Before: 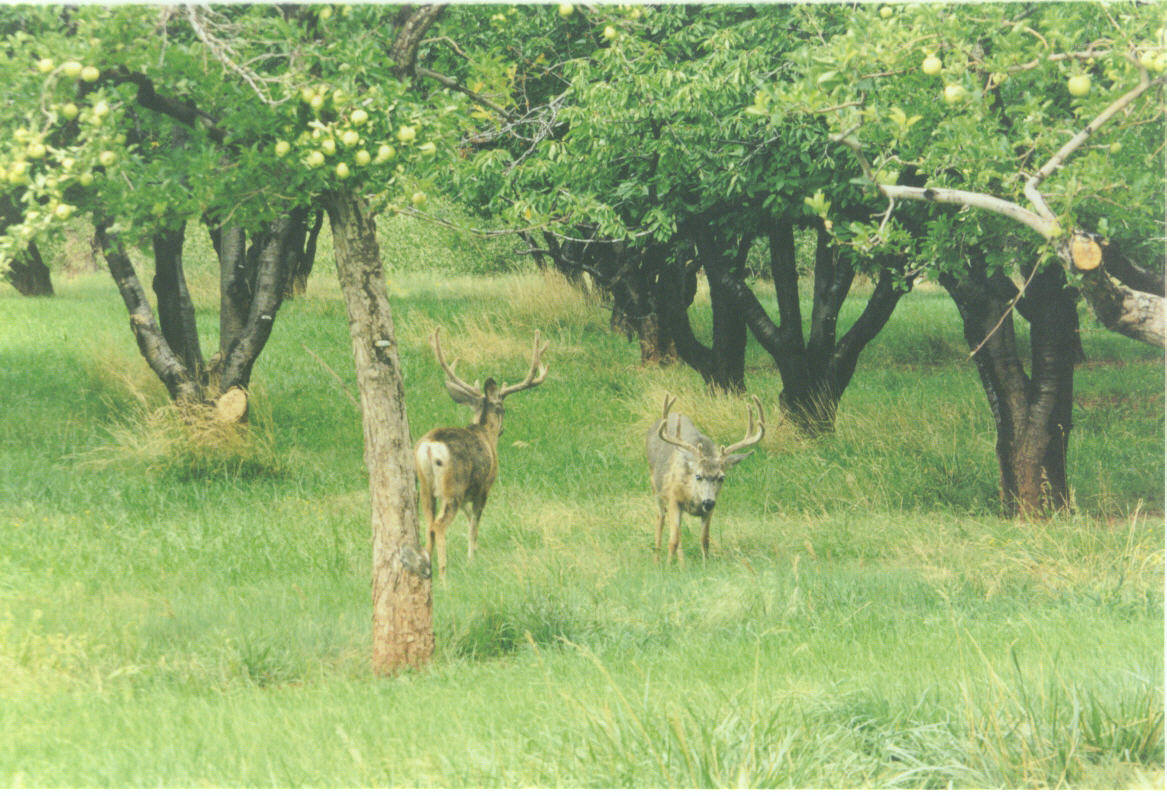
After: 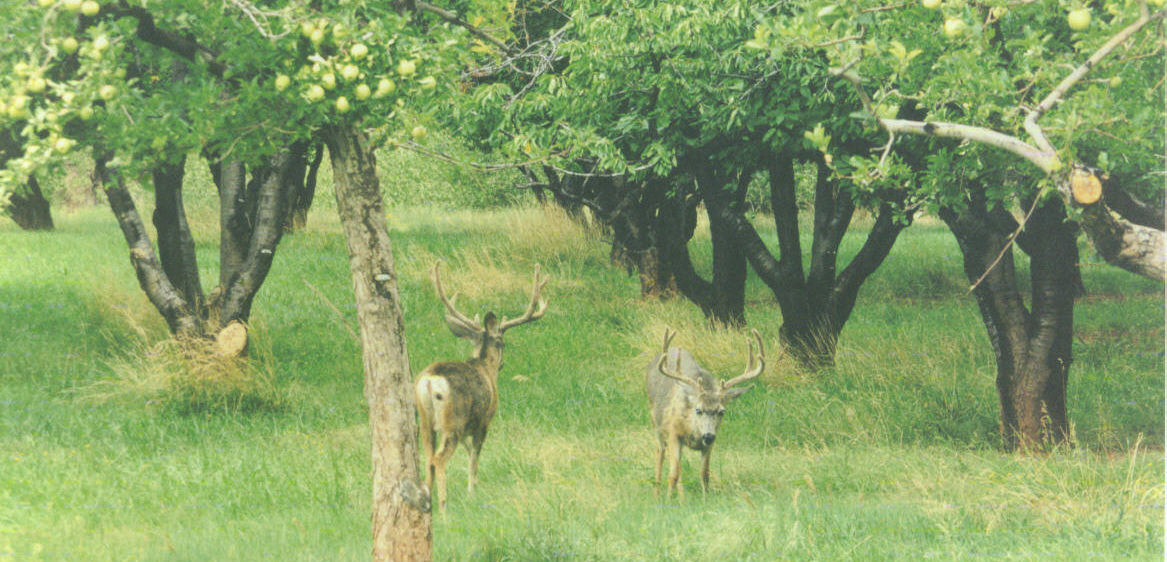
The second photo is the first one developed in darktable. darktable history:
exposure: compensate highlight preservation false
crop and rotate: top 8.293%, bottom 20.996%
